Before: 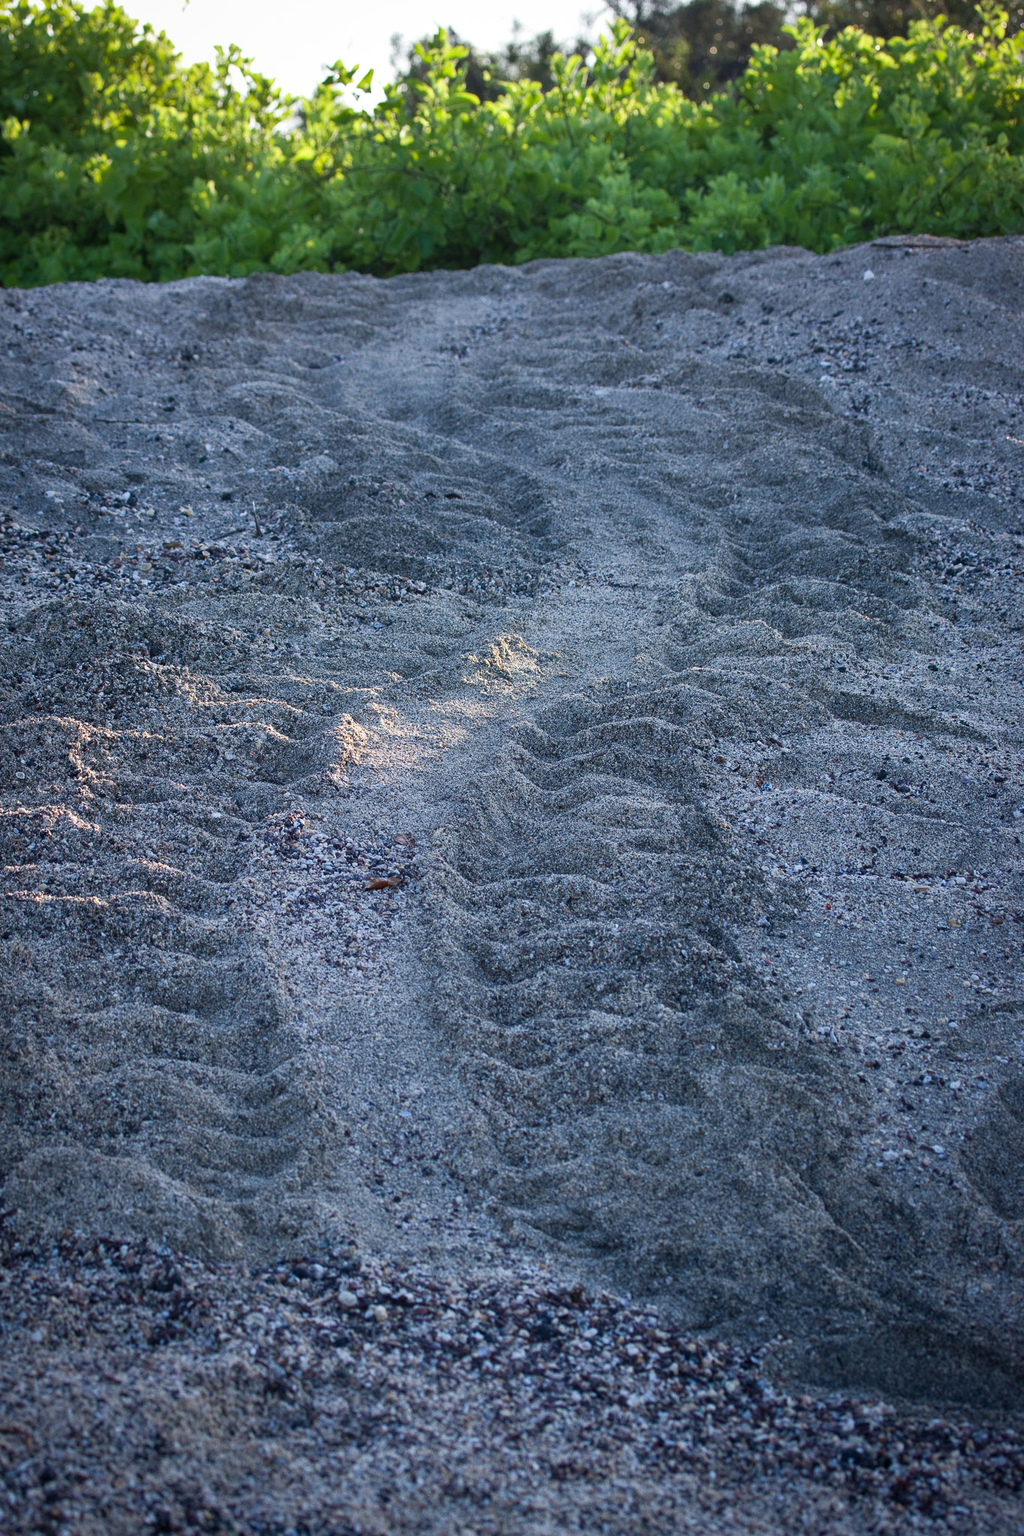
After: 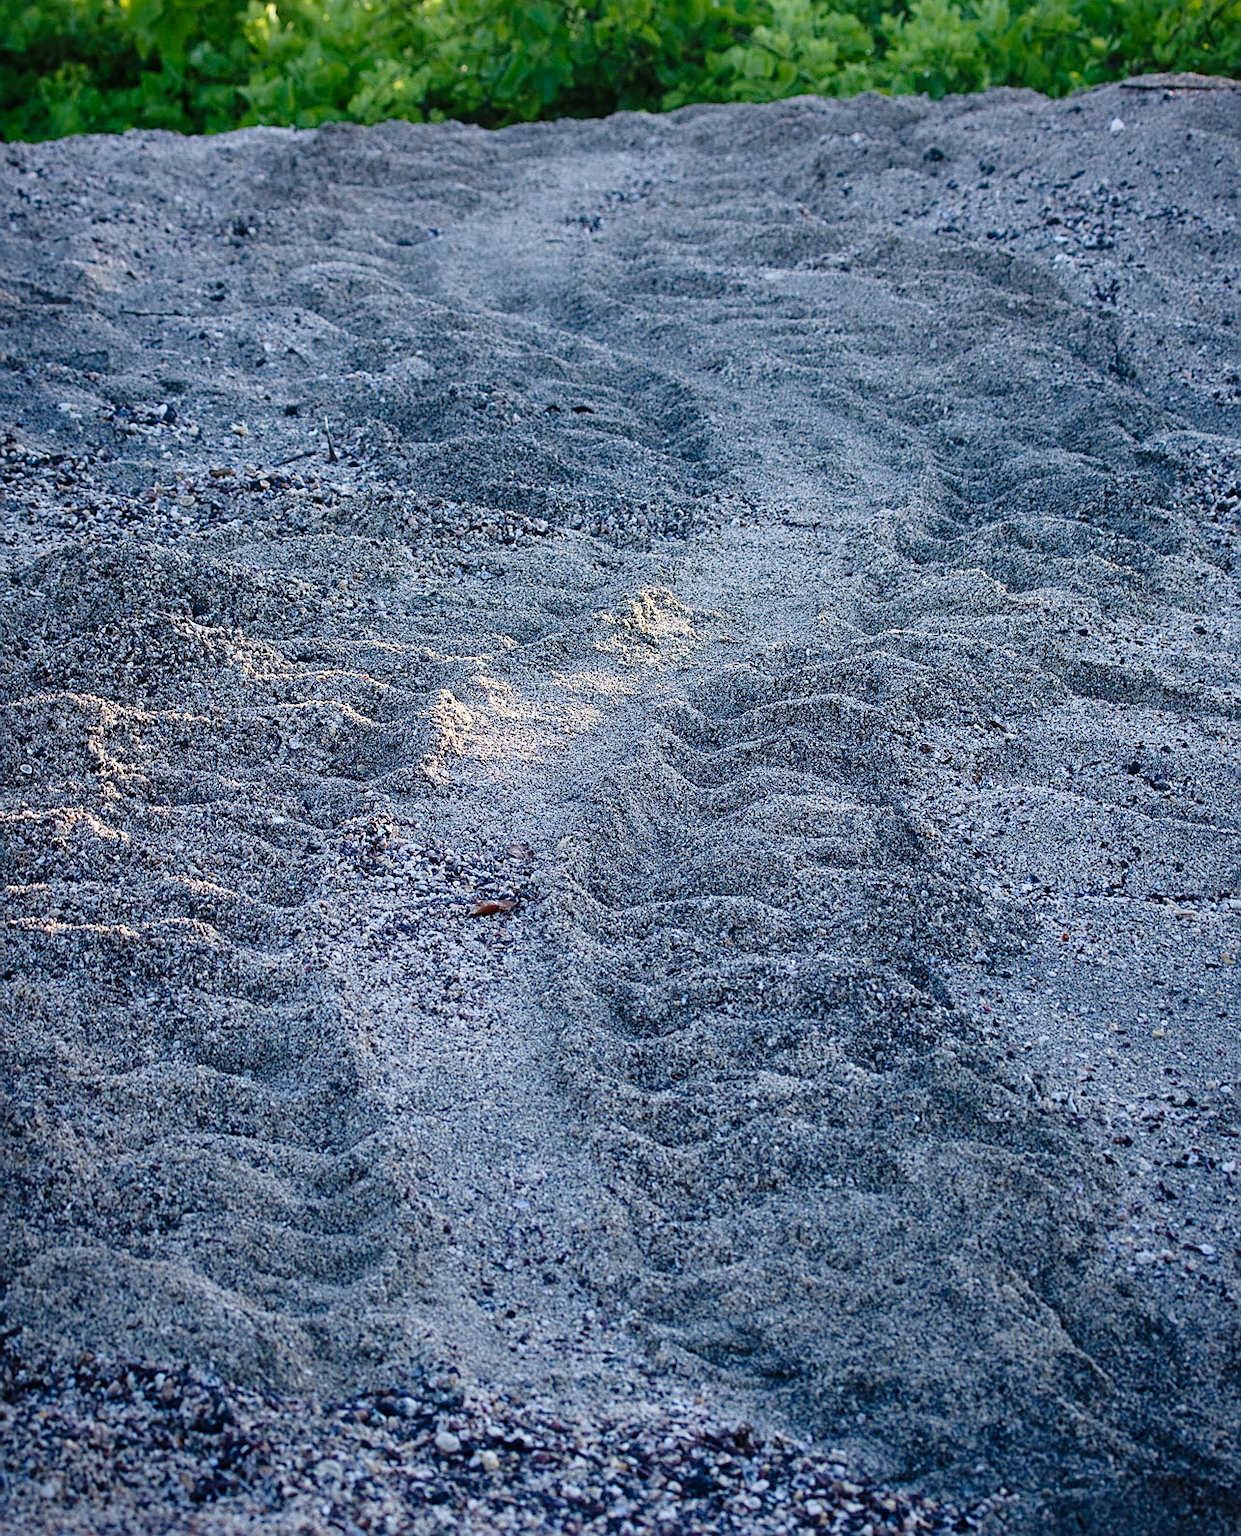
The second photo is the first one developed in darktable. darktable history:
tone curve: curves: ch0 [(0, 0) (0.003, 0.01) (0.011, 0.01) (0.025, 0.011) (0.044, 0.019) (0.069, 0.032) (0.1, 0.054) (0.136, 0.088) (0.177, 0.138) (0.224, 0.214) (0.277, 0.297) (0.335, 0.391) (0.399, 0.469) (0.468, 0.551) (0.543, 0.622) (0.623, 0.699) (0.709, 0.775) (0.801, 0.85) (0.898, 0.929) (1, 1)], preserve colors none
sharpen: on, module defaults
crop and rotate: angle 0.03°, top 11.557%, right 5.62%, bottom 10.628%
